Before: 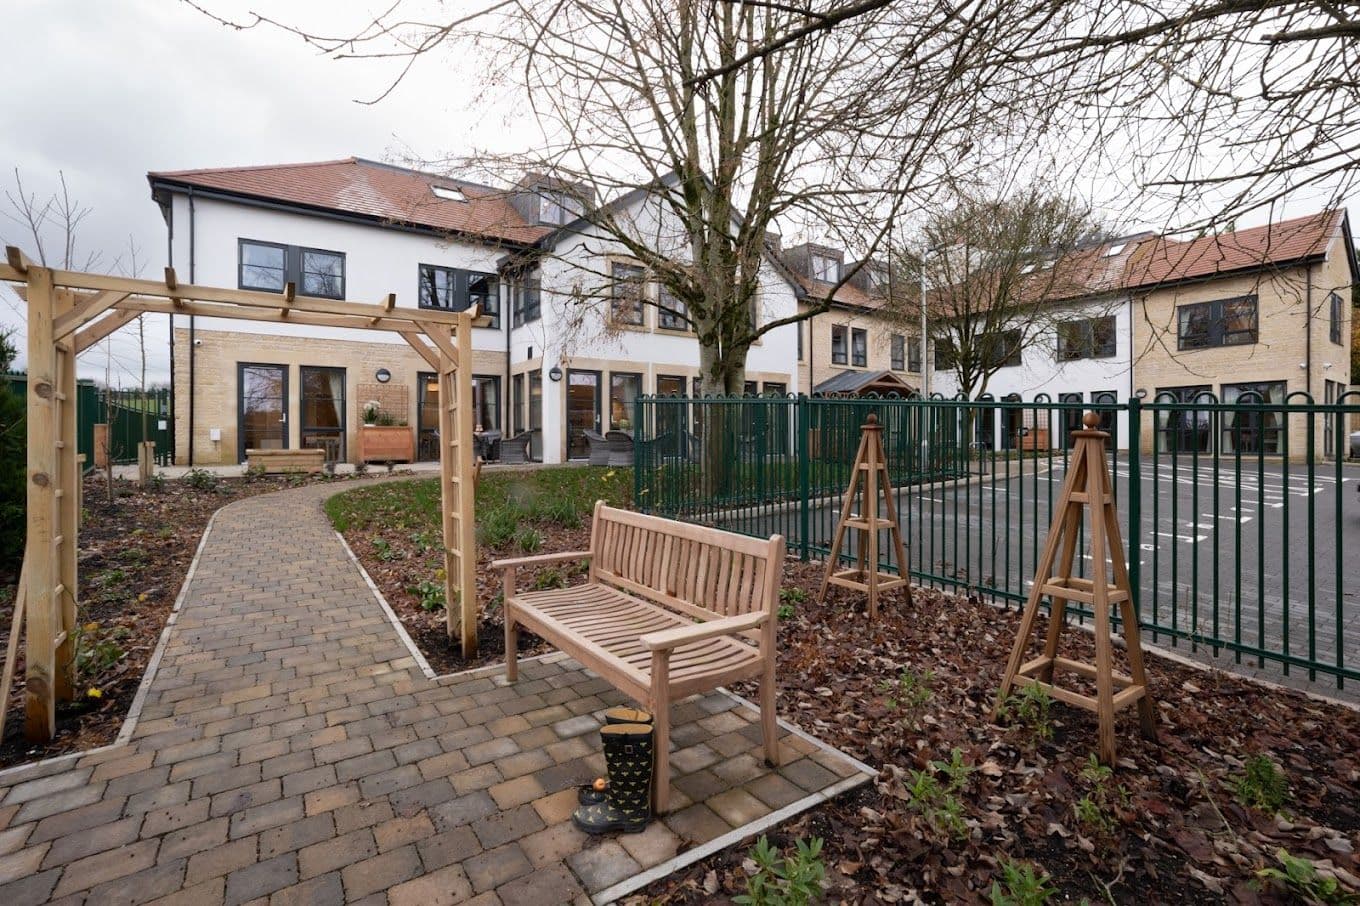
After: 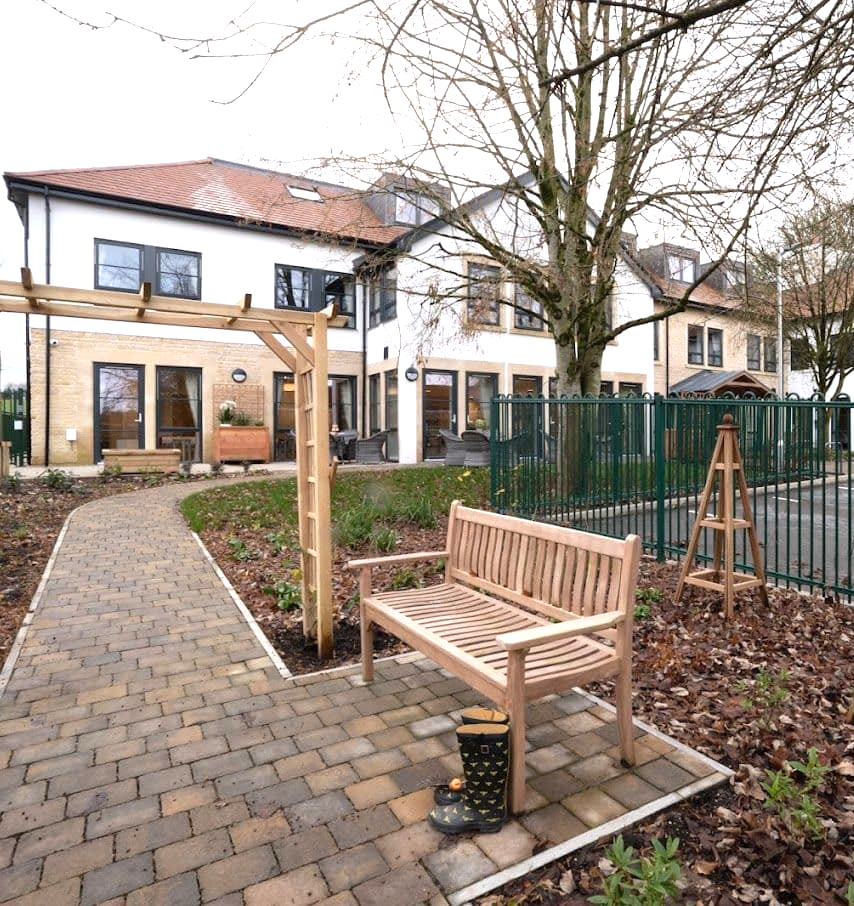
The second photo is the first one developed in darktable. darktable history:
crop: left 10.644%, right 26.528%
exposure: black level correction 0, exposure 0.7 EV, compensate exposure bias true, compensate highlight preservation false
